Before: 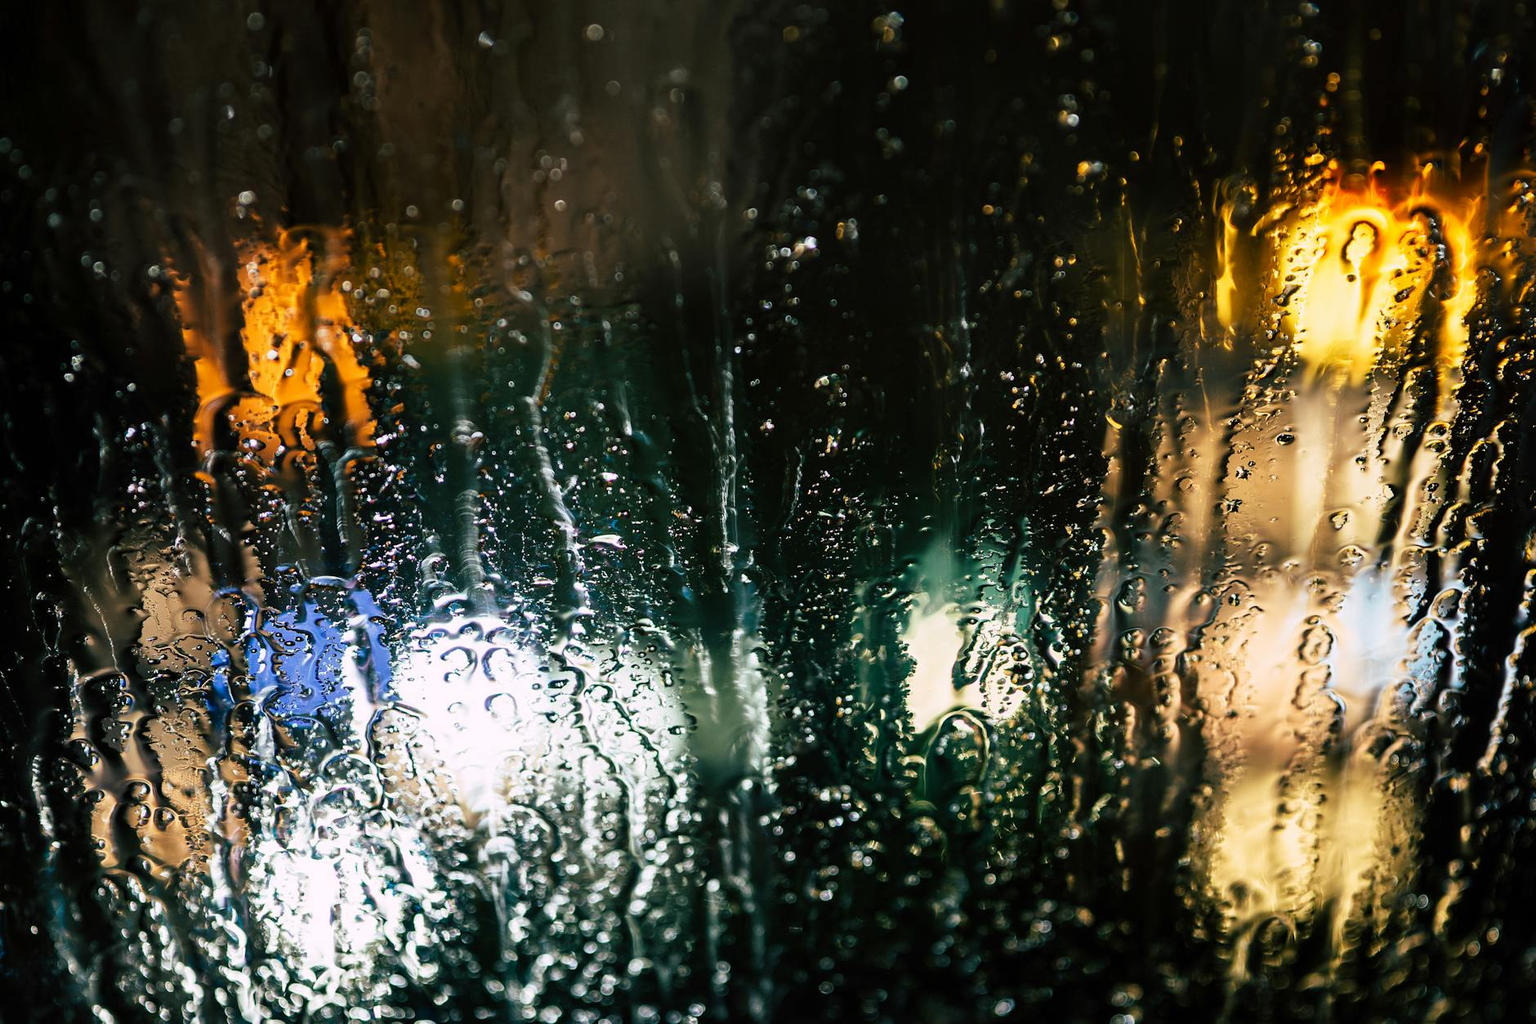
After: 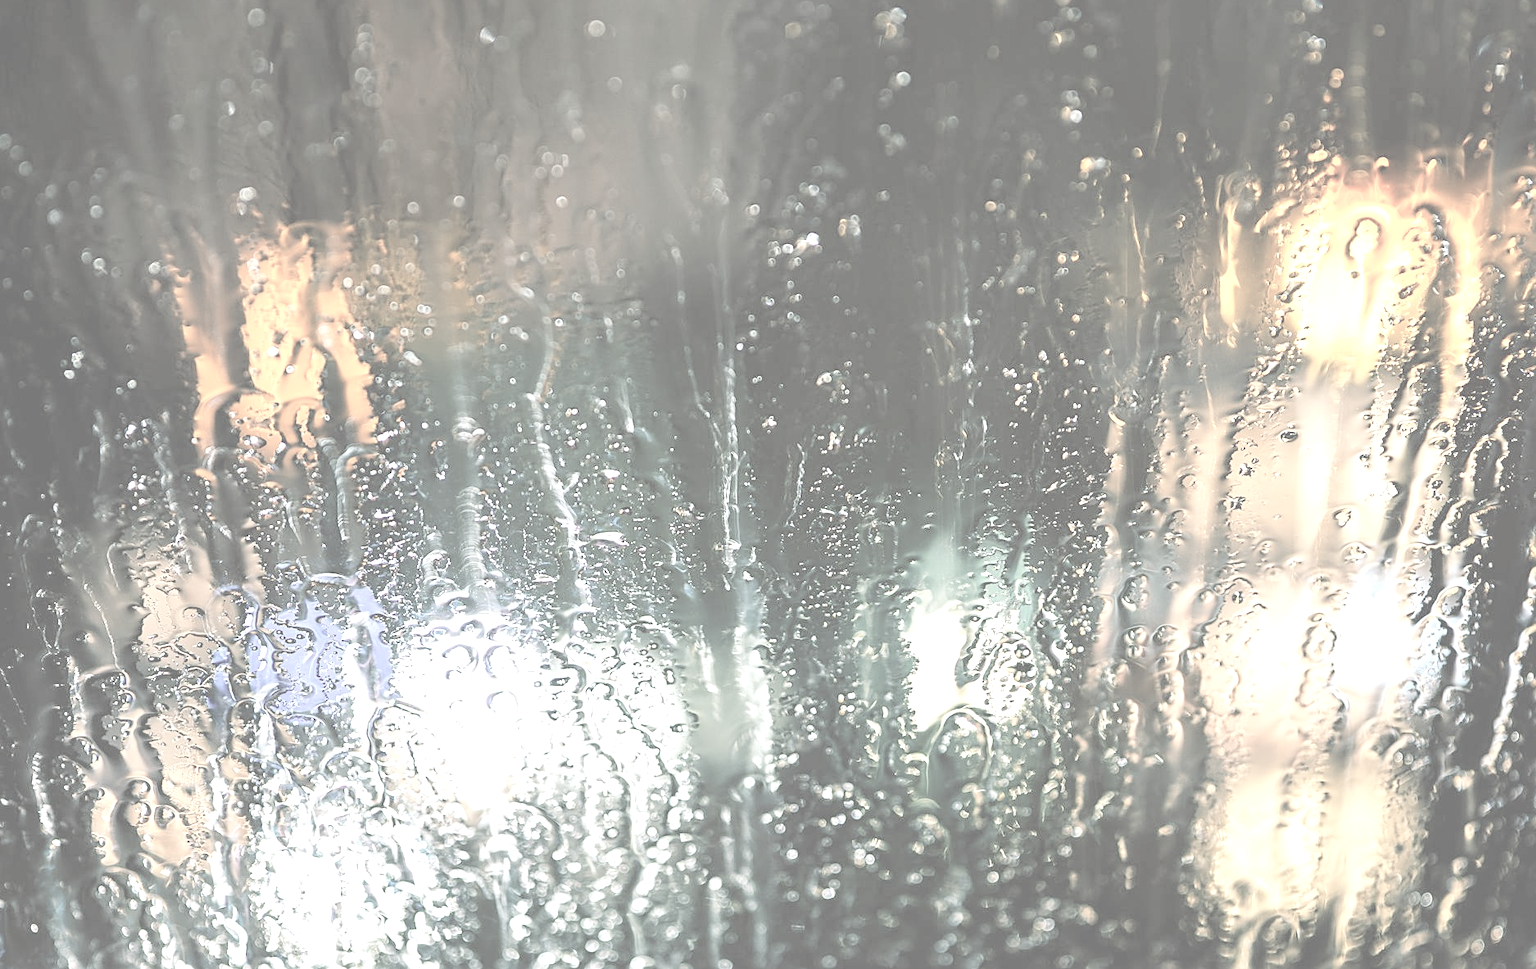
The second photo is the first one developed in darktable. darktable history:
exposure: black level correction 0, exposure 1.388 EV, compensate exposure bias true, compensate highlight preservation false
crop: top 0.448%, right 0.264%, bottom 5.045%
contrast brightness saturation: contrast -0.32, brightness 0.75, saturation -0.78
sharpen: on, module defaults
levels: levels [0.073, 0.497, 0.972]
